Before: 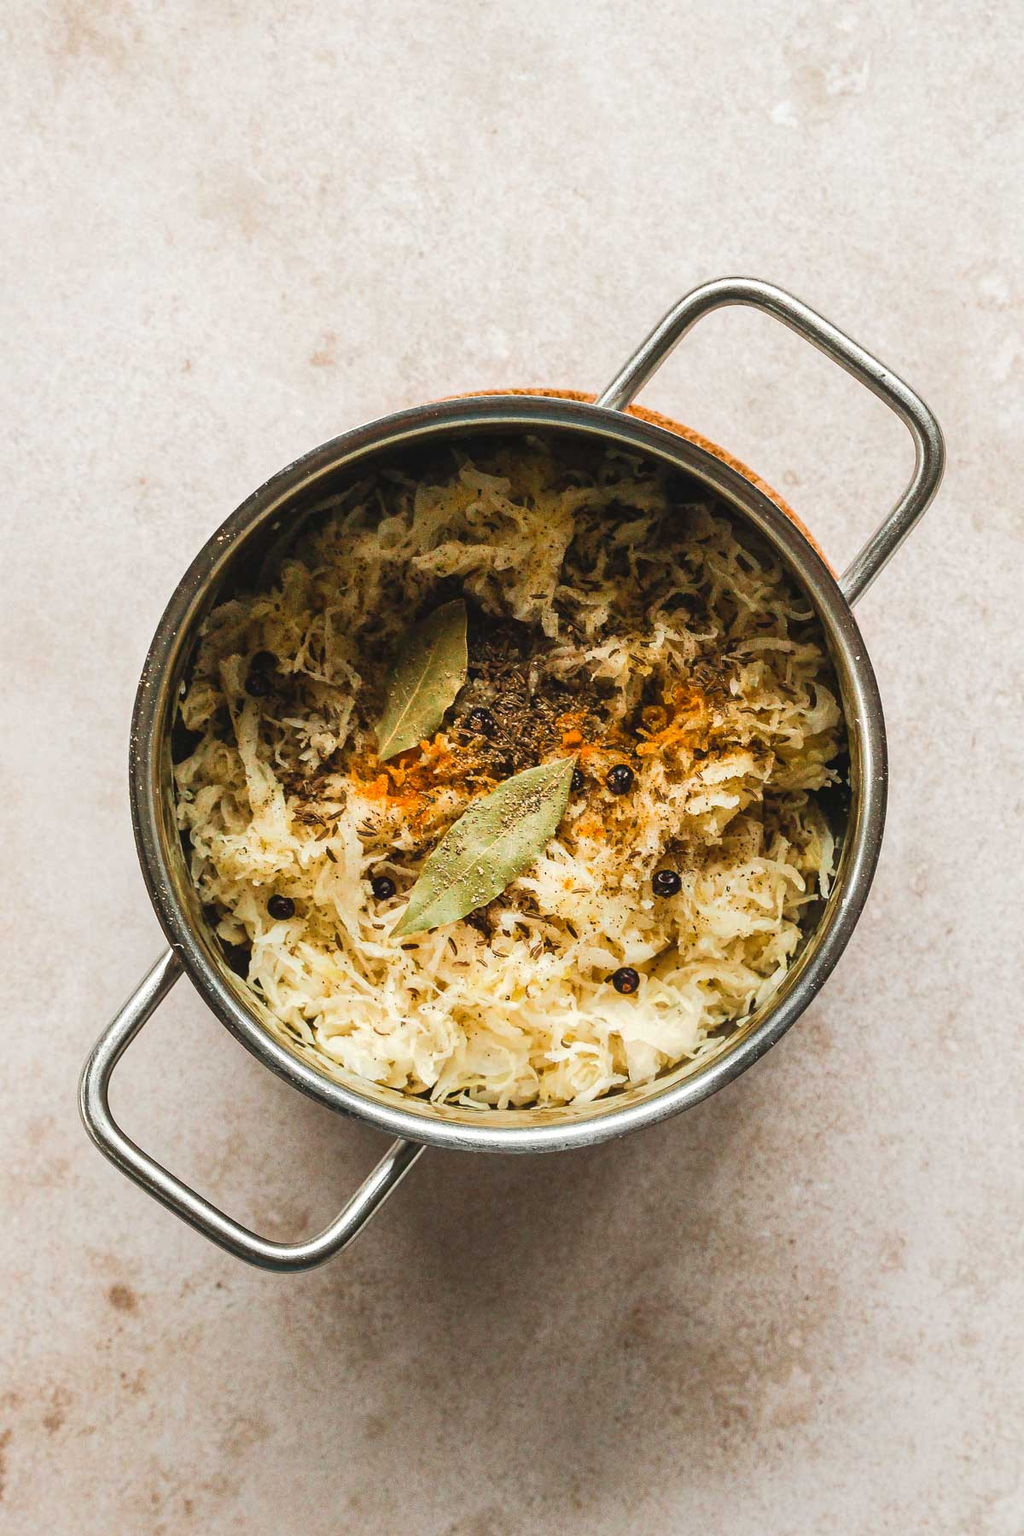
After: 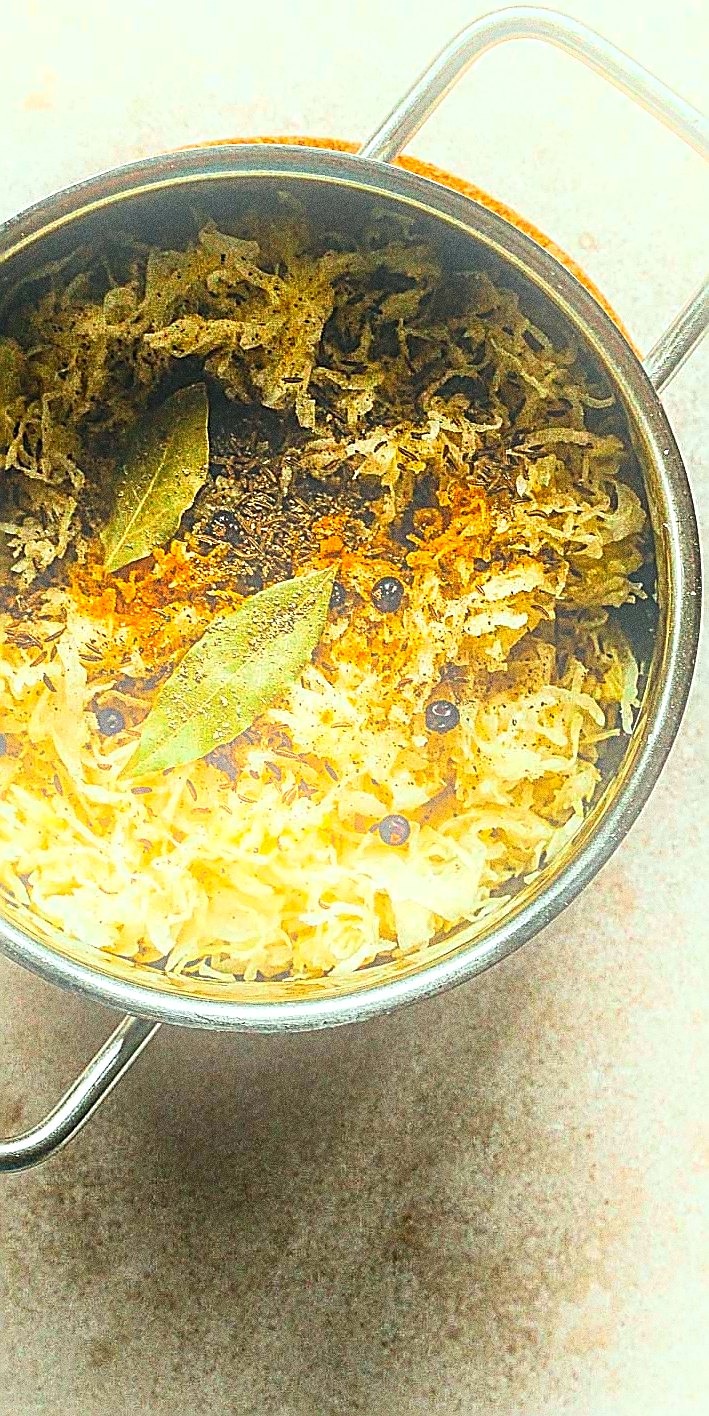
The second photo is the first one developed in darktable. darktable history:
bloom: threshold 82.5%, strength 16.25%
color correction: highlights a* -7.33, highlights b* 1.26, shadows a* -3.55, saturation 1.4
local contrast: on, module defaults
tone equalizer: -8 EV -0.417 EV, -7 EV -0.389 EV, -6 EV -0.333 EV, -5 EV -0.222 EV, -3 EV 0.222 EV, -2 EV 0.333 EV, -1 EV 0.389 EV, +0 EV 0.417 EV, edges refinement/feathering 500, mask exposure compensation -1.57 EV, preserve details no
sharpen: amount 2
crop and rotate: left 28.256%, top 17.734%, right 12.656%, bottom 3.573%
grain: coarseness 10.62 ISO, strength 55.56%
